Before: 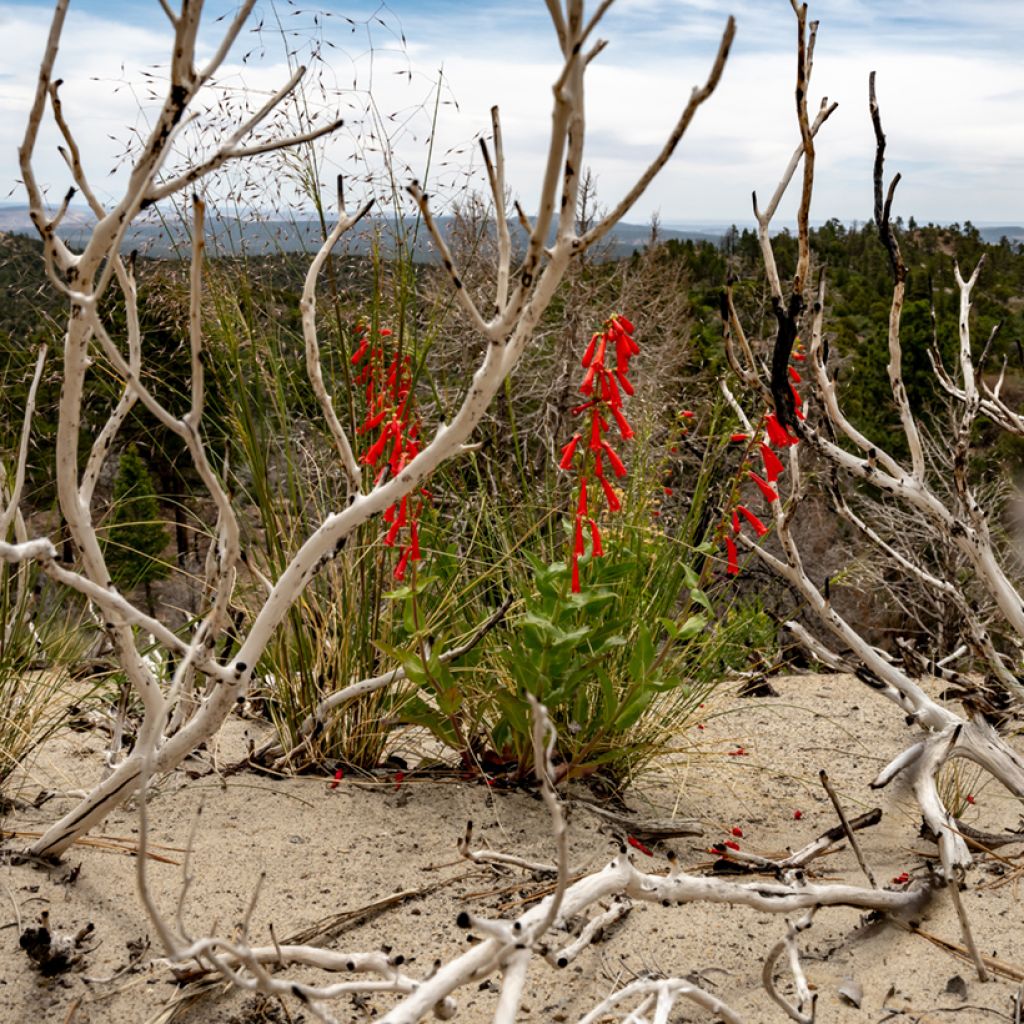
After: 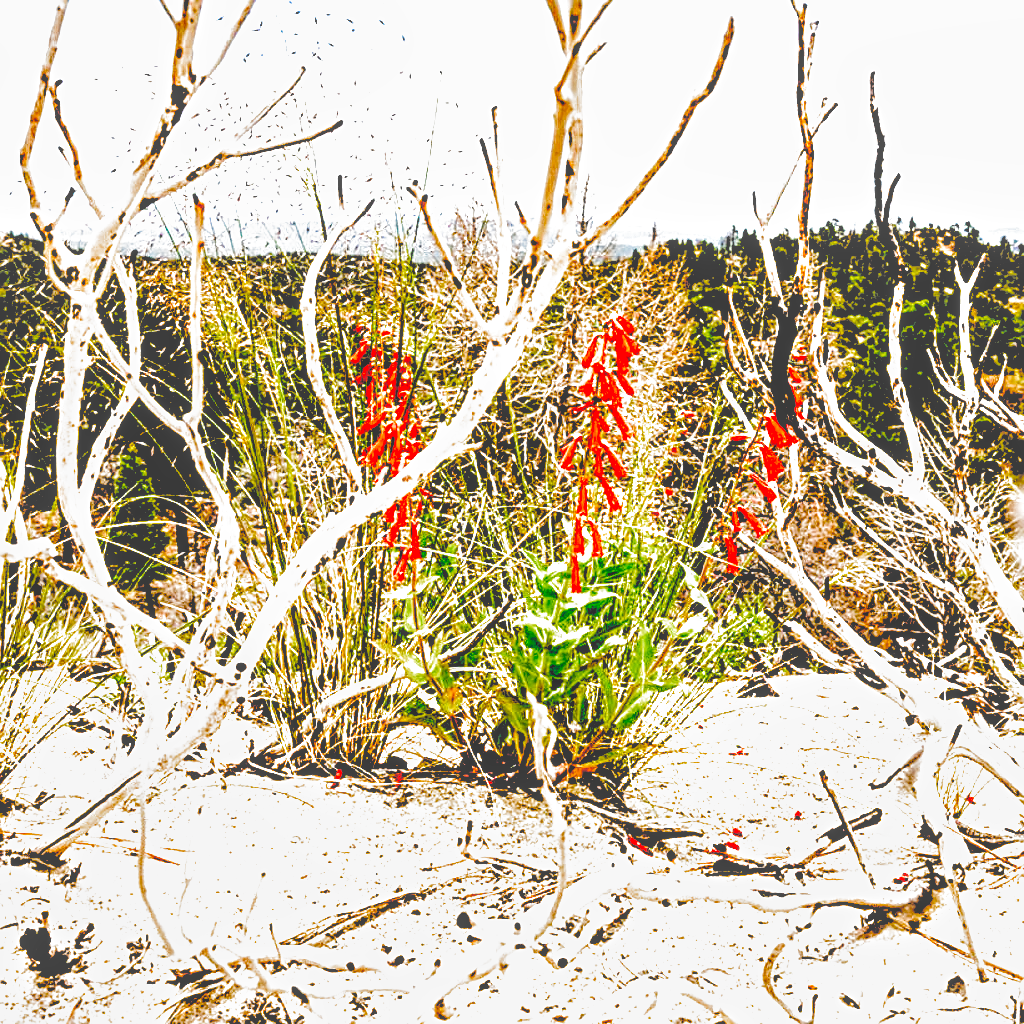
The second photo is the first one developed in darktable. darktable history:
sharpen: on, module defaults
filmic rgb: black relative exposure -1.03 EV, white relative exposure 2.08 EV, hardness 1.54, contrast 2.249, add noise in highlights 0.001, preserve chrominance no, color science v4 (2020)
exposure: black level correction 0.001, exposure 1.719 EV, compensate highlight preservation false
local contrast: highlights 66%, shadows 32%, detail 166%, midtone range 0.2
